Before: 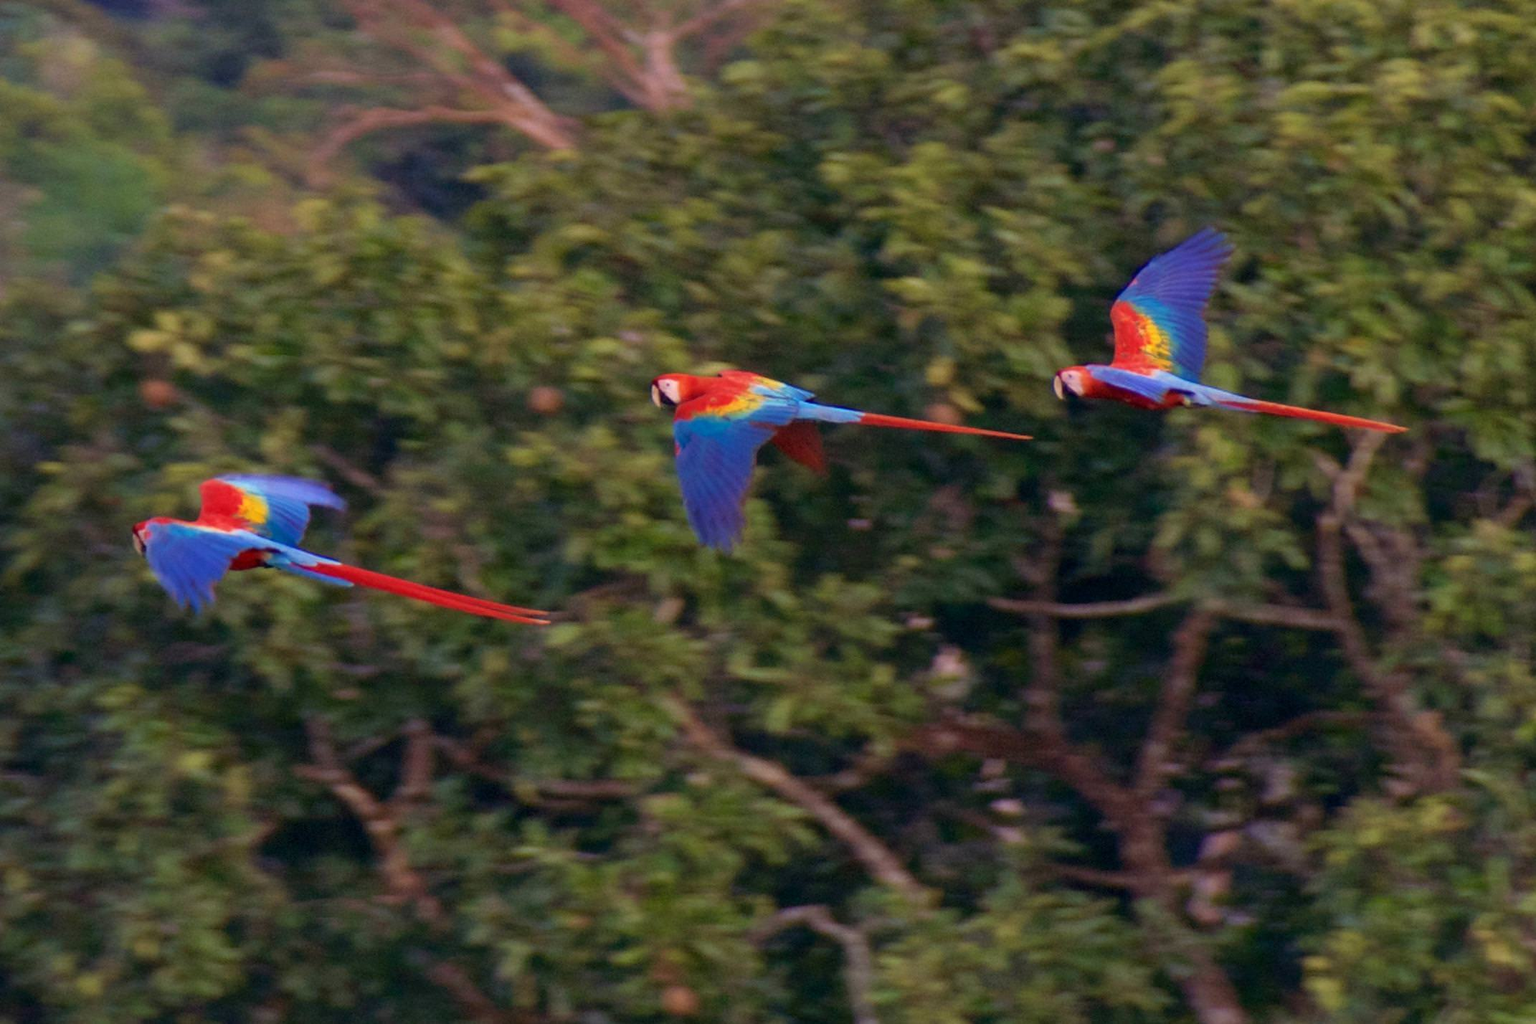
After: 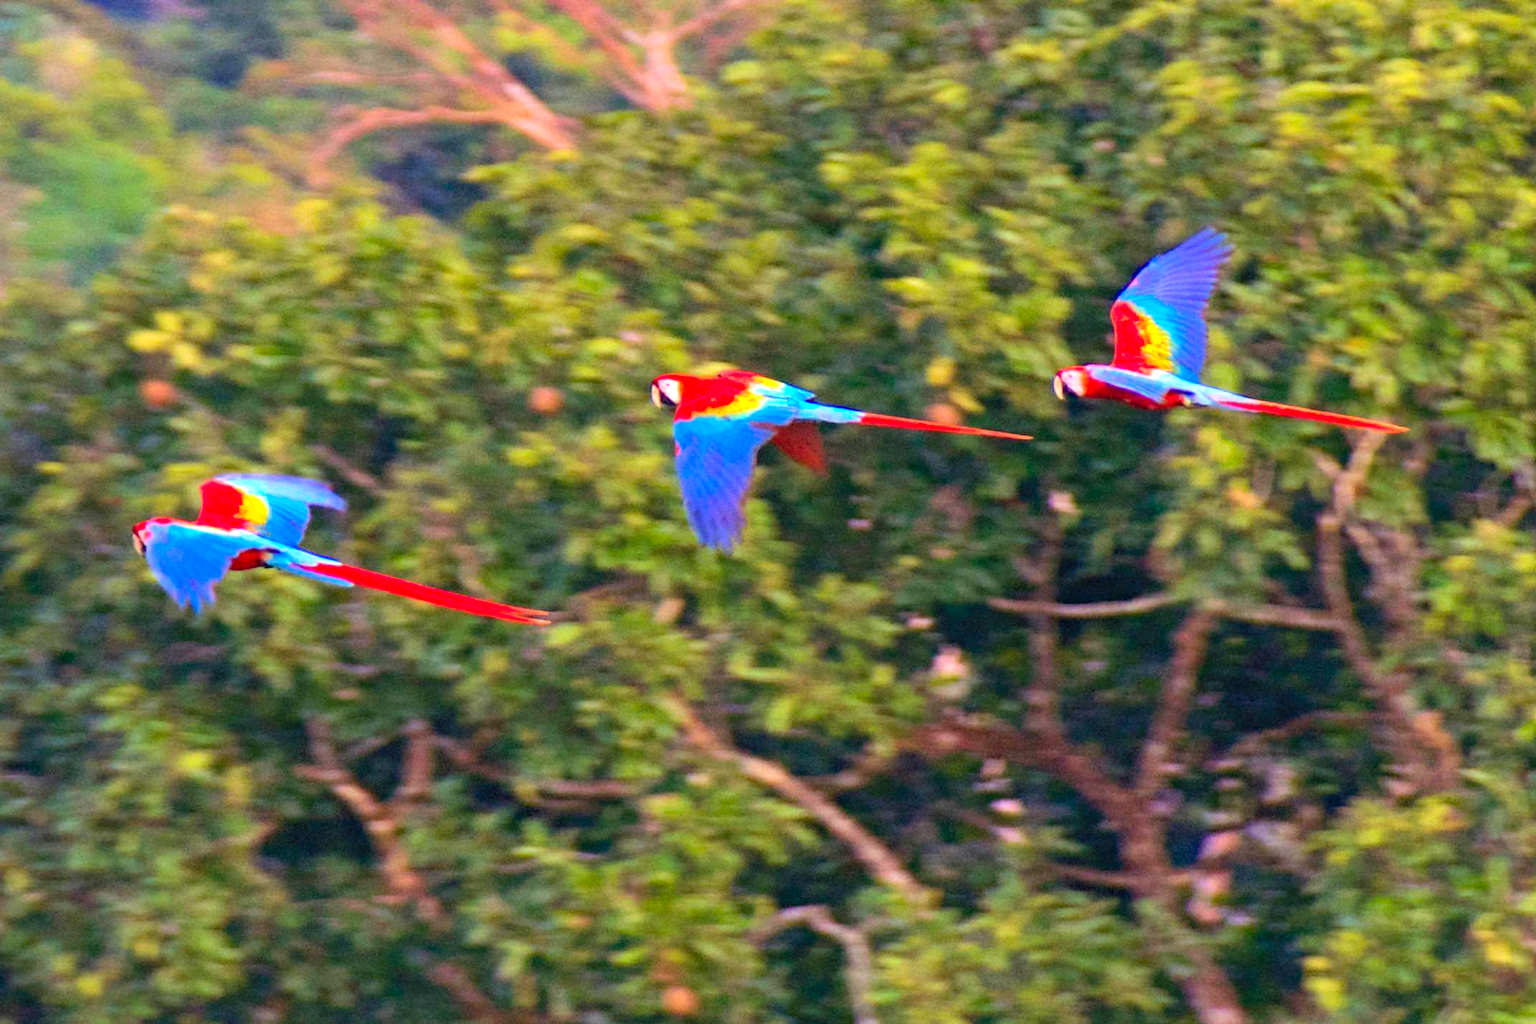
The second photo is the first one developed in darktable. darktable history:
exposure: black level correction 0, exposure 0.9 EV, compensate highlight preservation false
tone equalizer: -8 EV -0.417 EV, -7 EV -0.389 EV, -6 EV -0.333 EV, -5 EV -0.222 EV, -3 EV 0.222 EV, -2 EV 0.333 EV, -1 EV 0.389 EV, +0 EV 0.417 EV, edges refinement/feathering 500, mask exposure compensation -1.57 EV, preserve details no
haze removal: compatibility mode true, adaptive false
contrast brightness saturation: contrast 0.07, brightness 0.18, saturation 0.4
